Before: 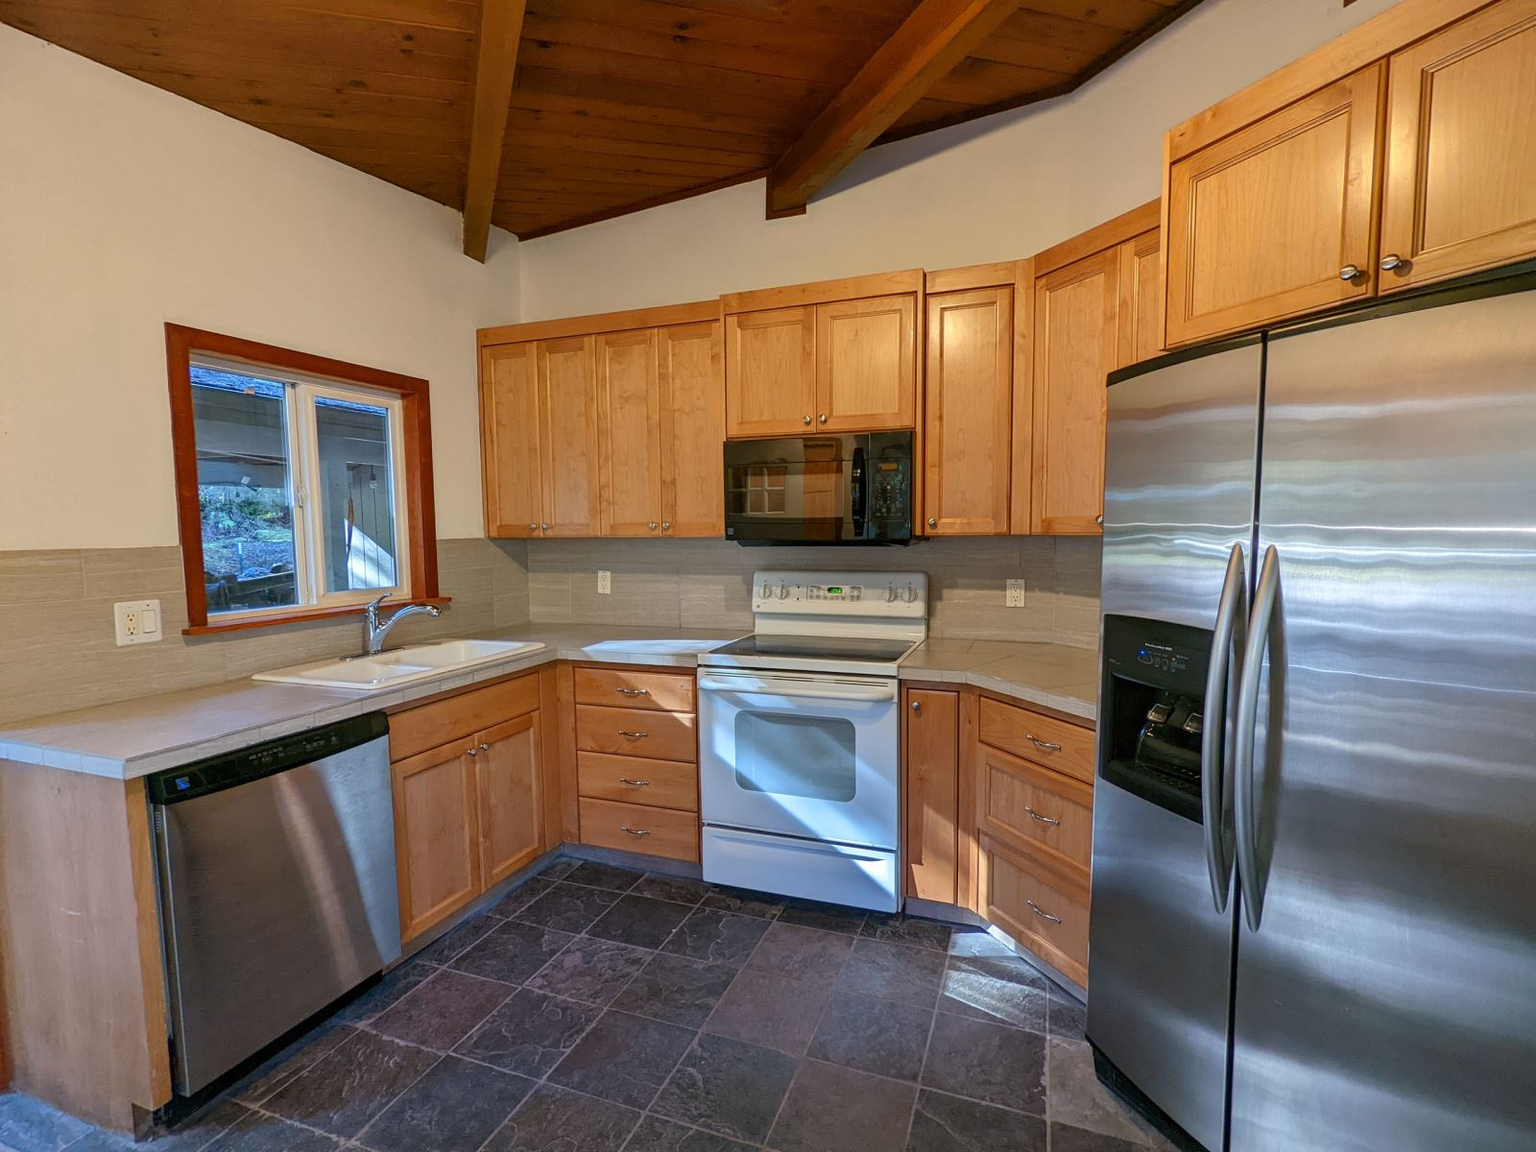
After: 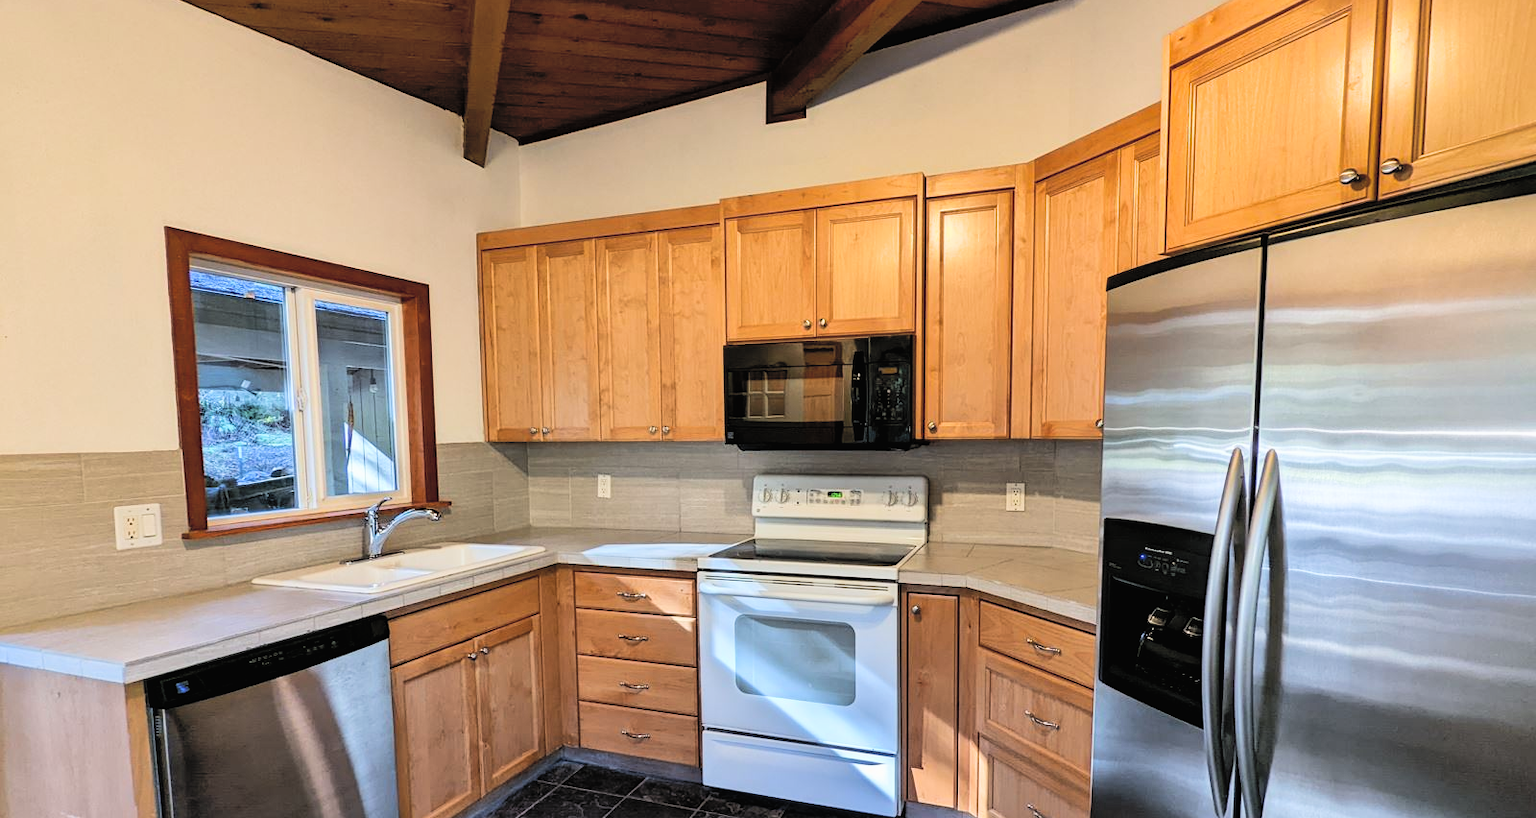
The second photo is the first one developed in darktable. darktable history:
crop and rotate: top 8.413%, bottom 20.459%
shadows and highlights: on, module defaults
filmic rgb: black relative exposure -5.12 EV, white relative exposure 3.5 EV, hardness 3.17, contrast 1.184, highlights saturation mix -28.9%
tone equalizer: -8 EV -0.734 EV, -7 EV -0.669 EV, -6 EV -0.569 EV, -5 EV -0.369 EV, -3 EV 0.4 EV, -2 EV 0.6 EV, -1 EV 0.698 EV, +0 EV 0.741 EV, edges refinement/feathering 500, mask exposure compensation -1.57 EV, preserve details no
contrast brightness saturation: contrast 0.139, brightness 0.224
